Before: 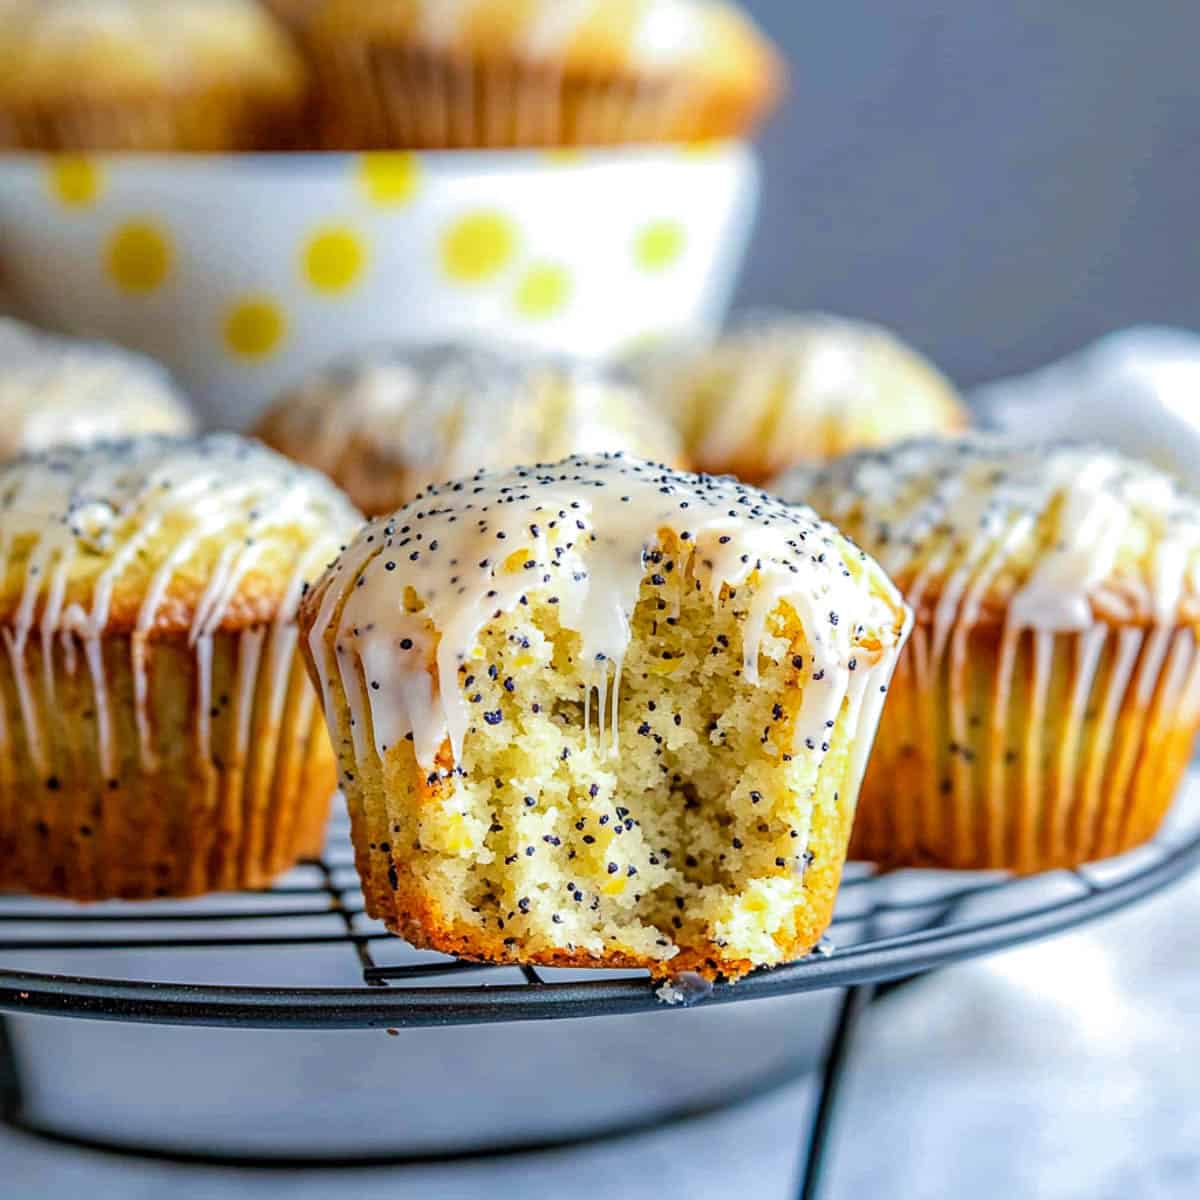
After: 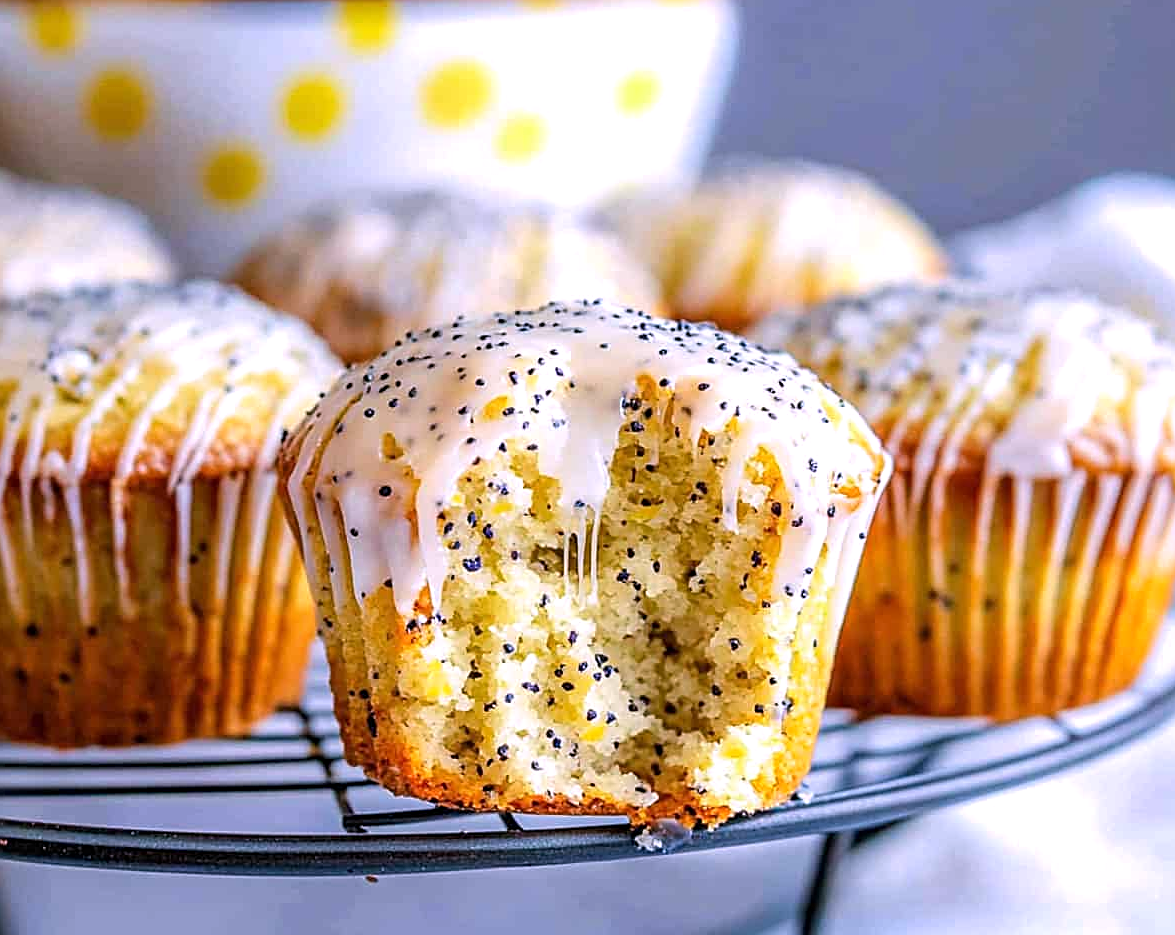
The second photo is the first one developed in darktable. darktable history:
crop and rotate: left 1.814%, top 12.818%, right 0.25%, bottom 9.225%
sharpen: on, module defaults
white balance: red 1.066, blue 1.119
exposure: exposure 0.078 EV, compensate highlight preservation false
